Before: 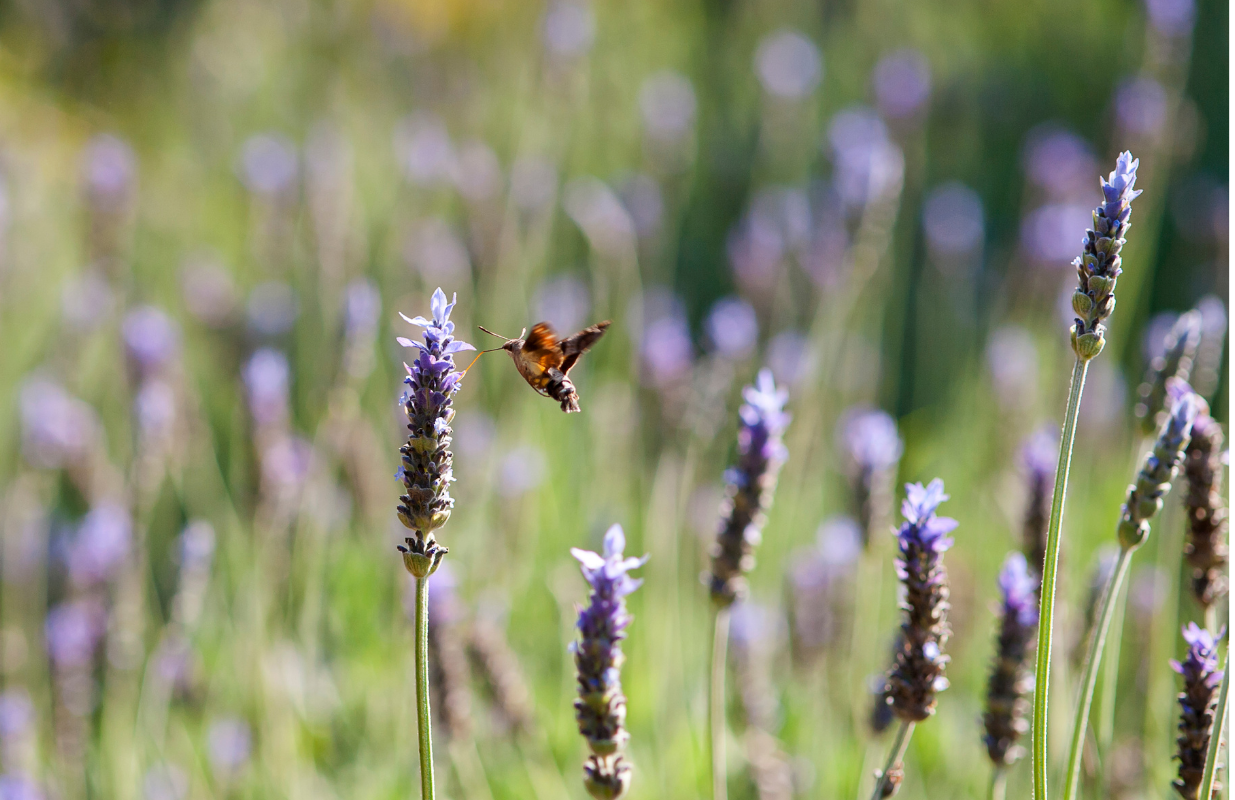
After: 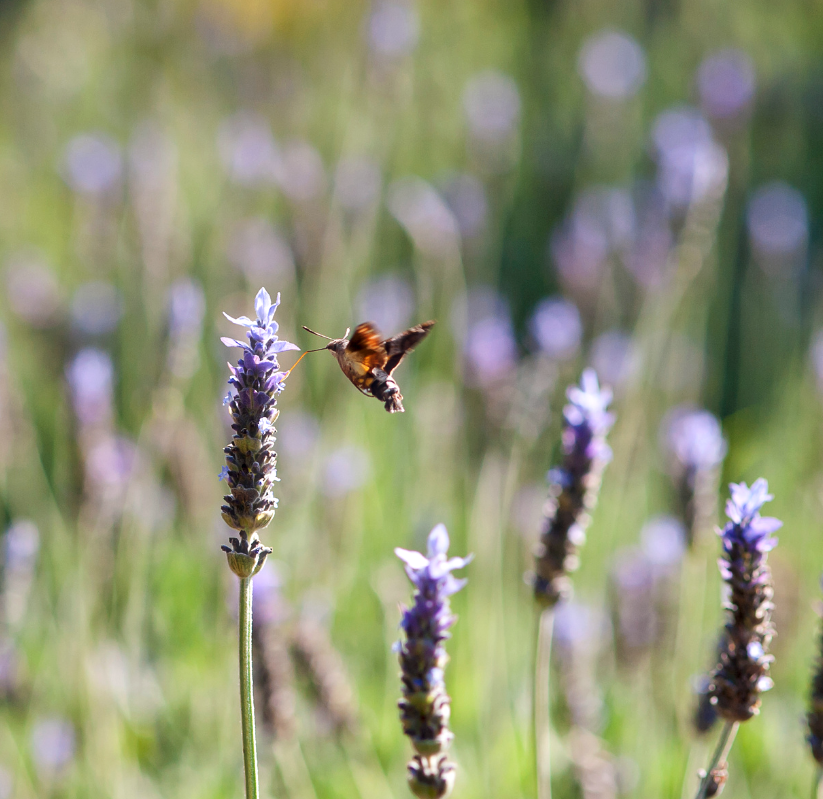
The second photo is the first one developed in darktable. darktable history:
haze removal: strength -0.1, adaptive false
crop and rotate: left 14.385%, right 18.948%
tone equalizer: on, module defaults
contrast equalizer: octaves 7, y [[0.6 ×6], [0.55 ×6], [0 ×6], [0 ×6], [0 ×6]], mix 0.3
